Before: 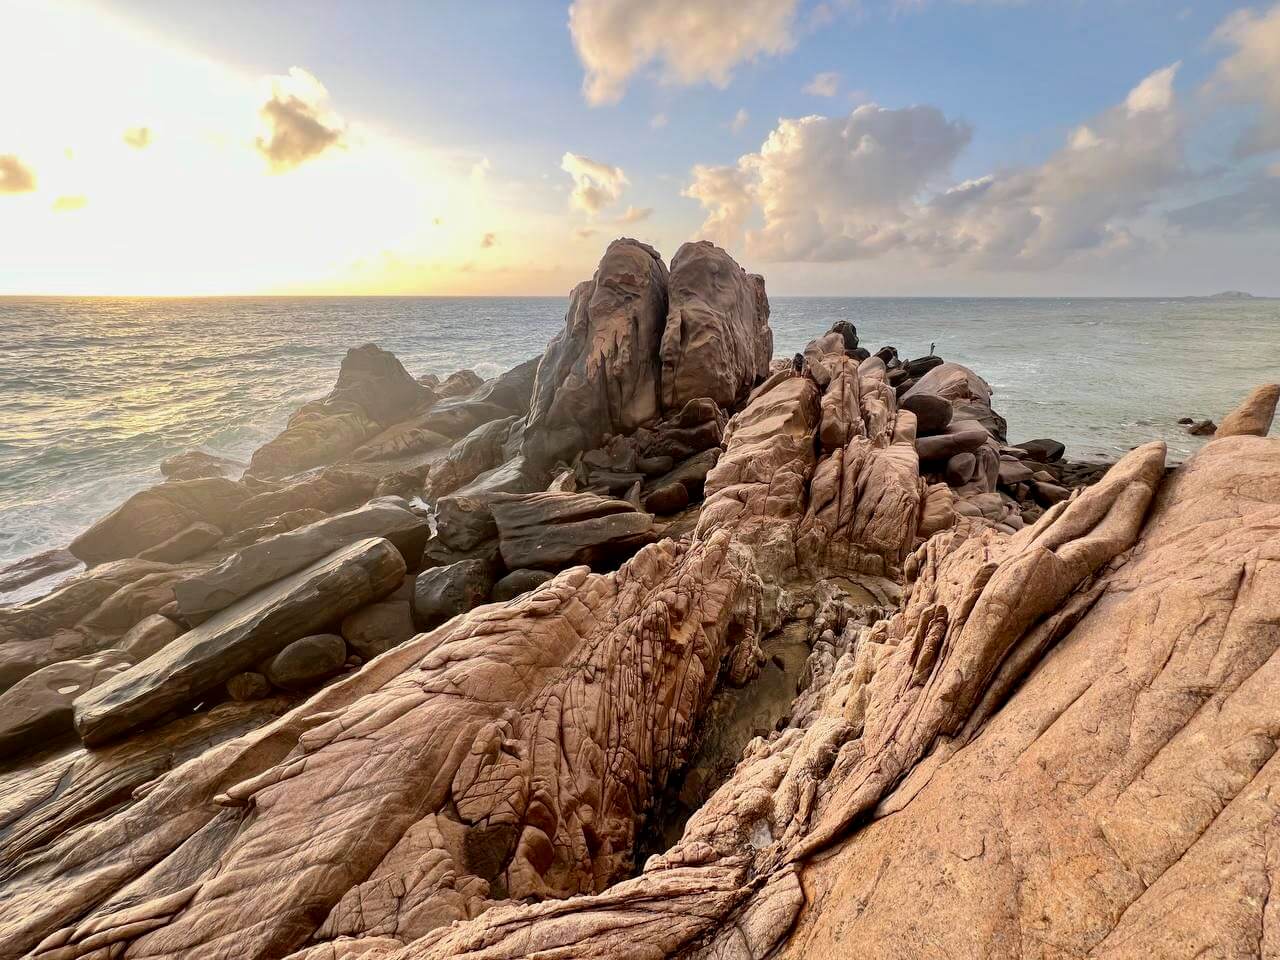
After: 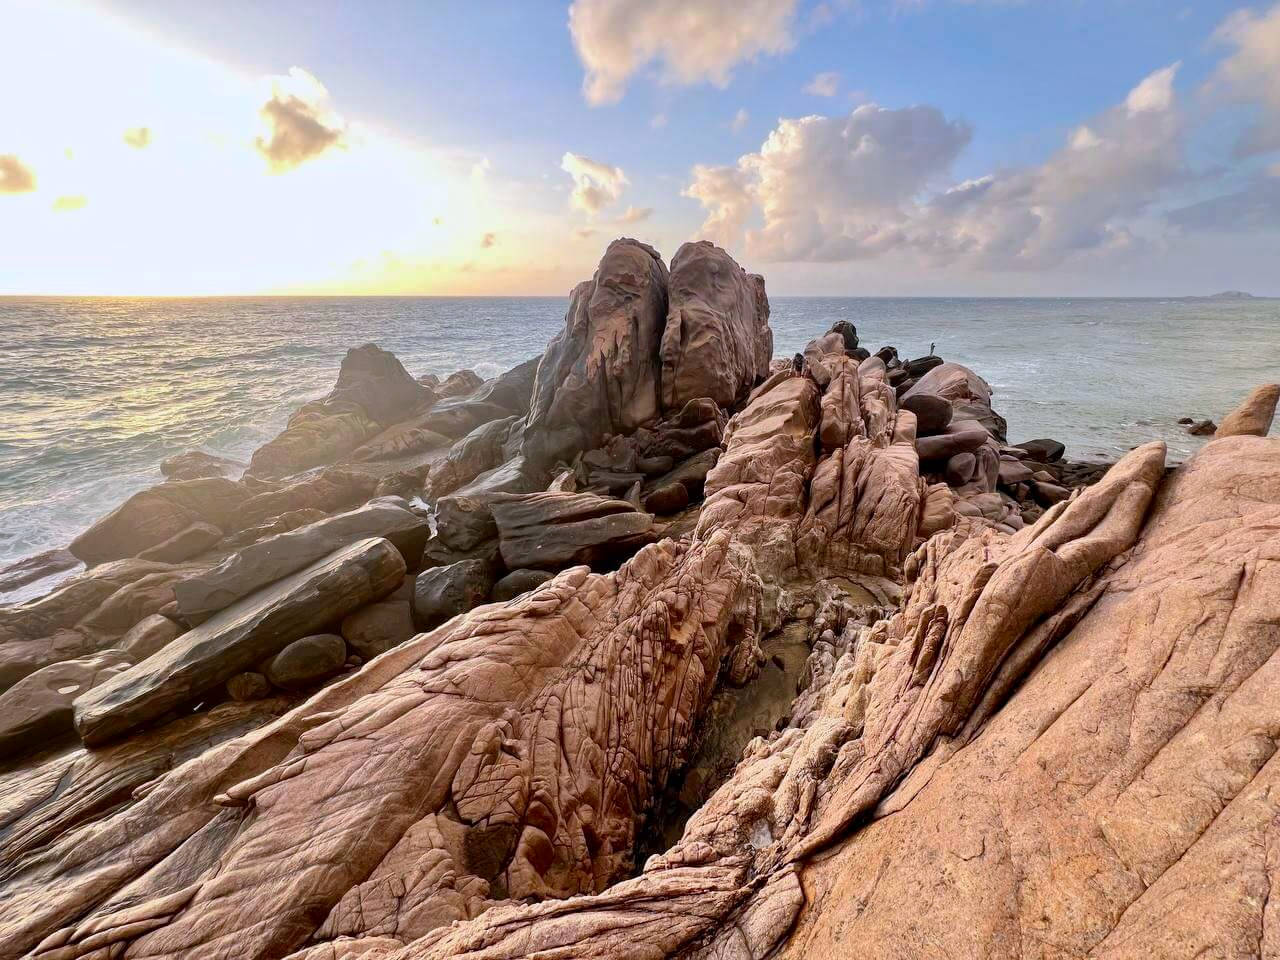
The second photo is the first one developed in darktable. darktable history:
contrast brightness saturation: saturation 0.105
color calibration: illuminant as shot in camera, x 0.358, y 0.373, temperature 4628.91 K
